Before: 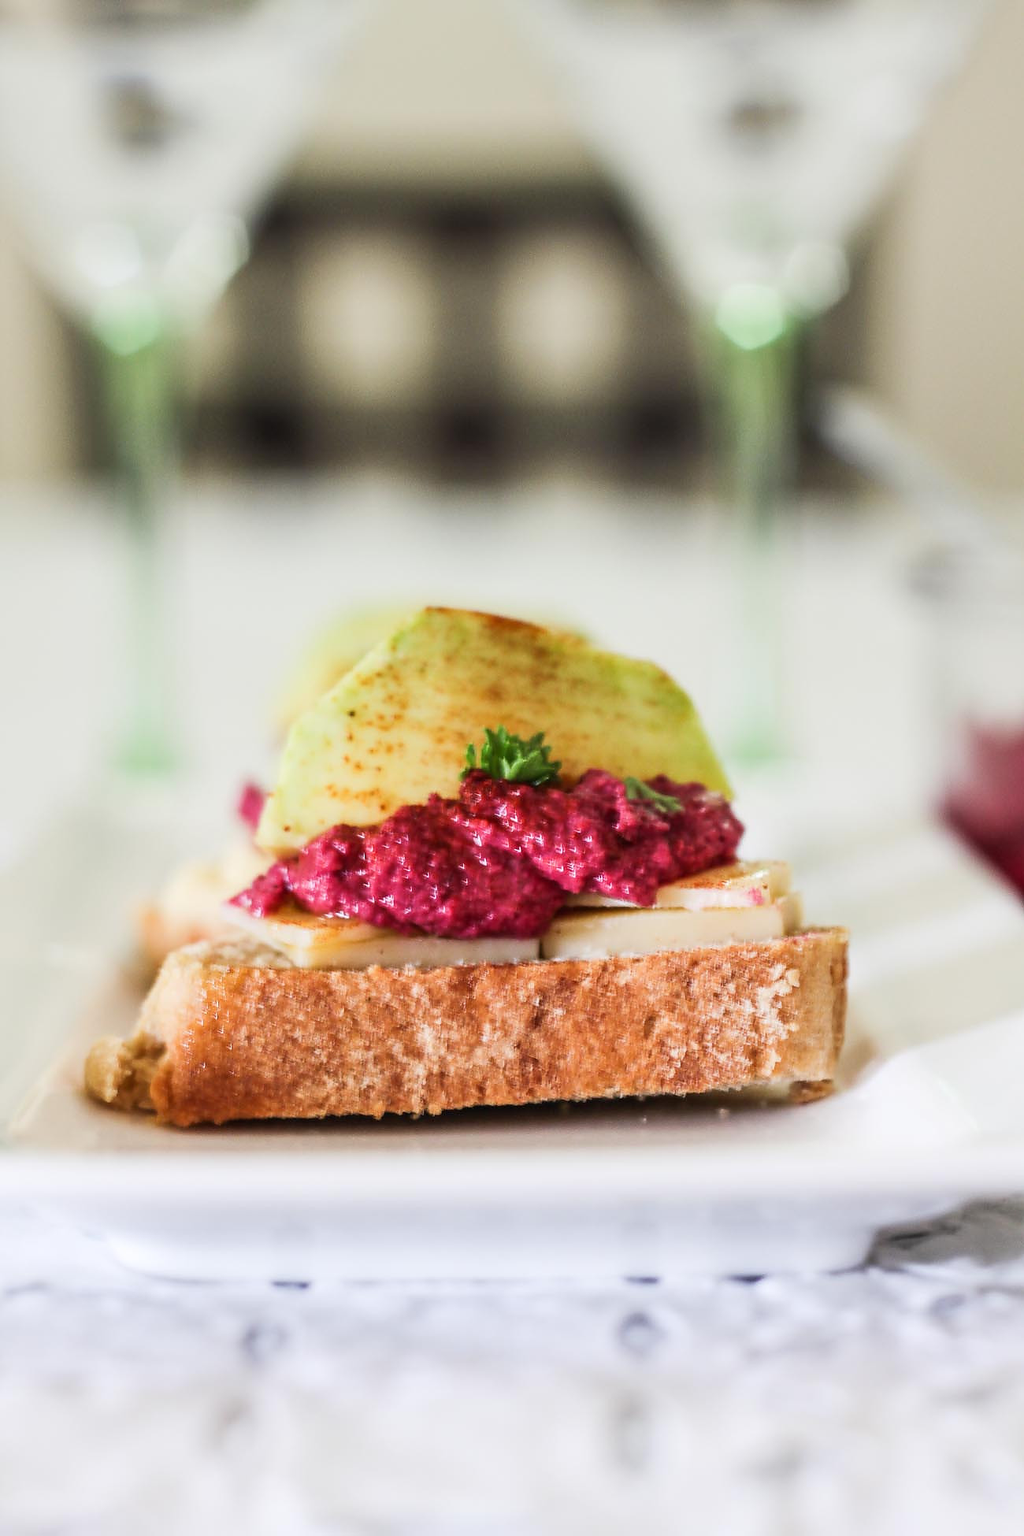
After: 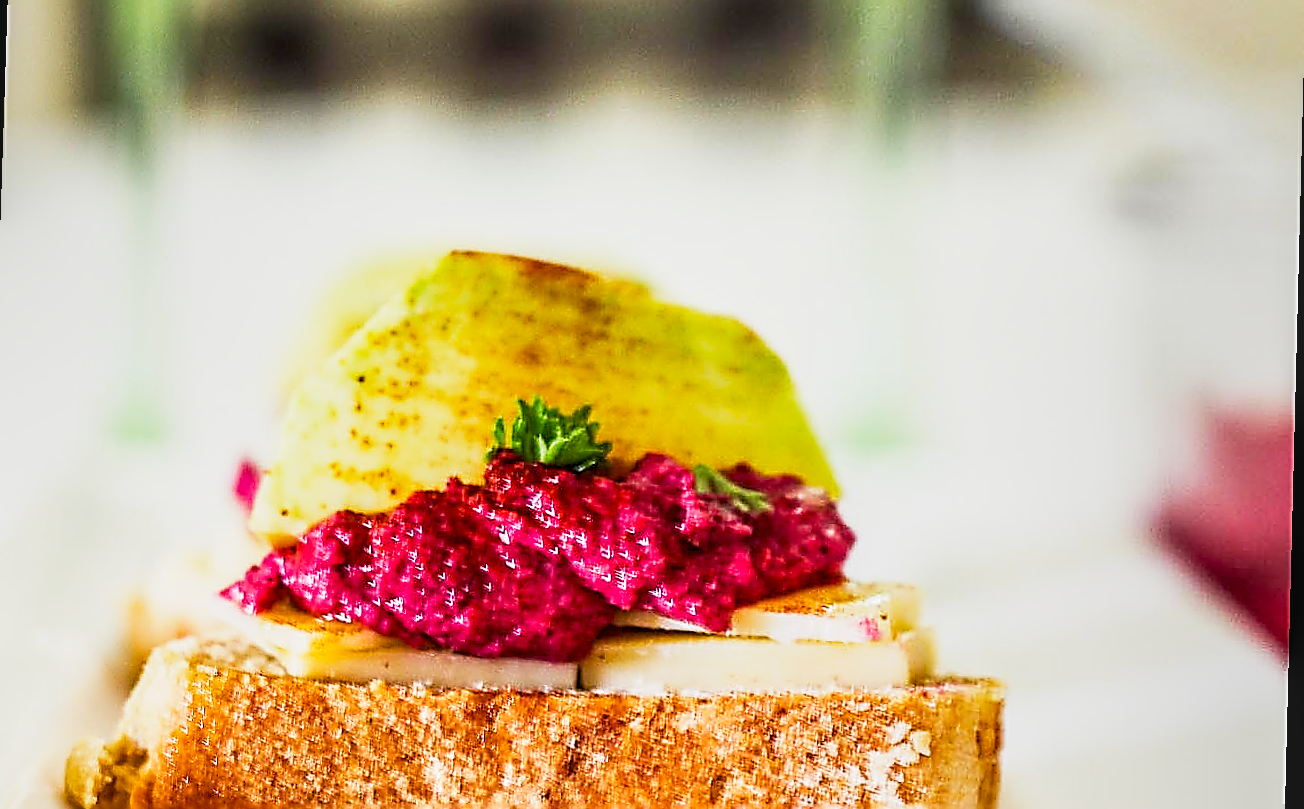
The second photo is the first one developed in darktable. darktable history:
sharpen: amount 2
crop and rotate: top 26.056%, bottom 25.543%
local contrast: detail 130%
exposure: compensate exposure bias true, compensate highlight preservation false
base curve: curves: ch0 [(0, 0) (0.088, 0.125) (0.176, 0.251) (0.354, 0.501) (0.613, 0.749) (1, 0.877)], preserve colors none
rotate and perspective: rotation 1.69°, lens shift (vertical) -0.023, lens shift (horizontal) -0.291, crop left 0.025, crop right 0.988, crop top 0.092, crop bottom 0.842
color balance rgb: perceptual saturation grading › global saturation 30%, global vibrance 20%
